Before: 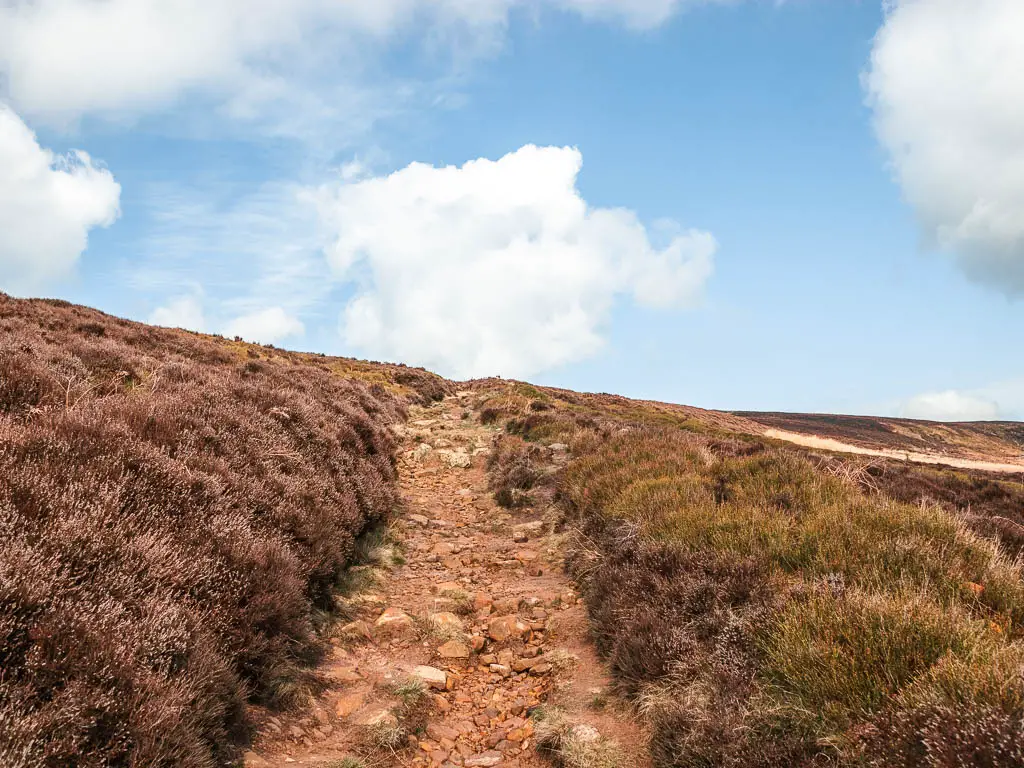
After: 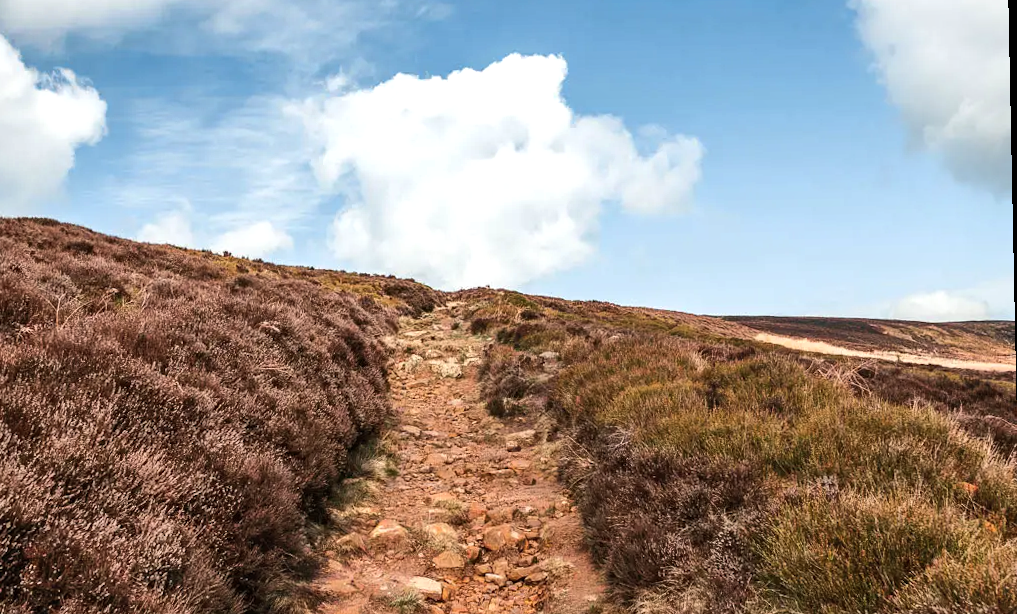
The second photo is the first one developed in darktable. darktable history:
shadows and highlights: soften with gaussian
crop and rotate: left 1.814%, top 12.818%, right 0.25%, bottom 9.225%
exposure: exposure -0.242 EV, compensate highlight preservation false
tone equalizer: -8 EV -0.417 EV, -7 EV -0.389 EV, -6 EV -0.333 EV, -5 EV -0.222 EV, -3 EV 0.222 EV, -2 EV 0.333 EV, -1 EV 0.389 EV, +0 EV 0.417 EV, edges refinement/feathering 500, mask exposure compensation -1.57 EV, preserve details no
rotate and perspective: rotation -1.17°, automatic cropping off
